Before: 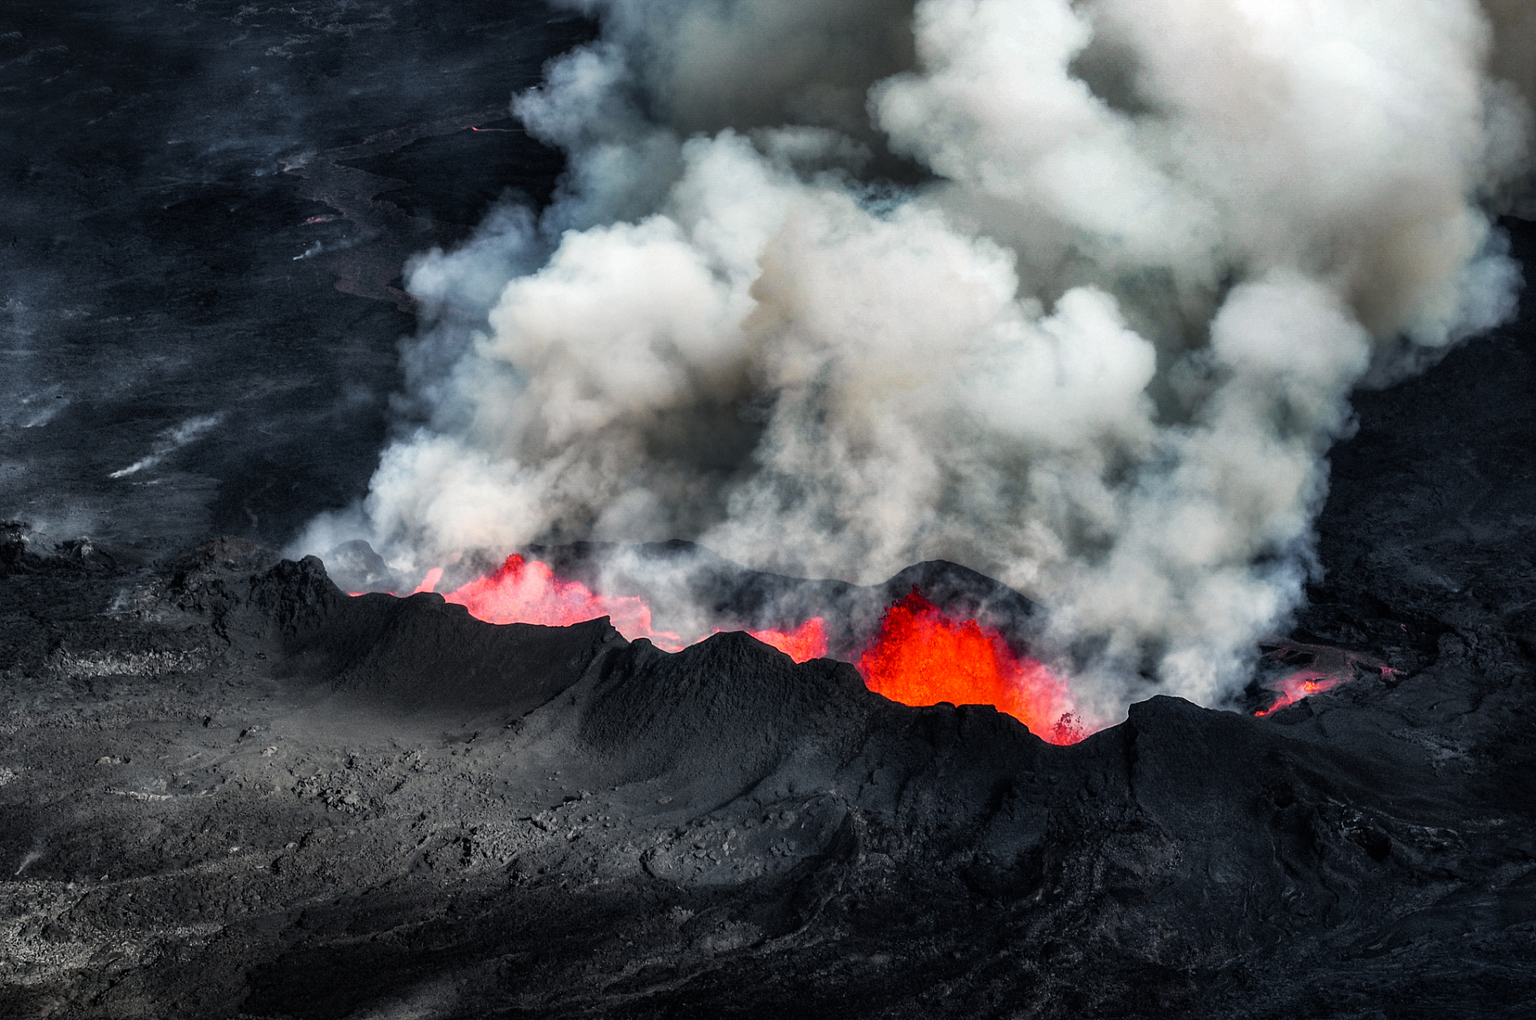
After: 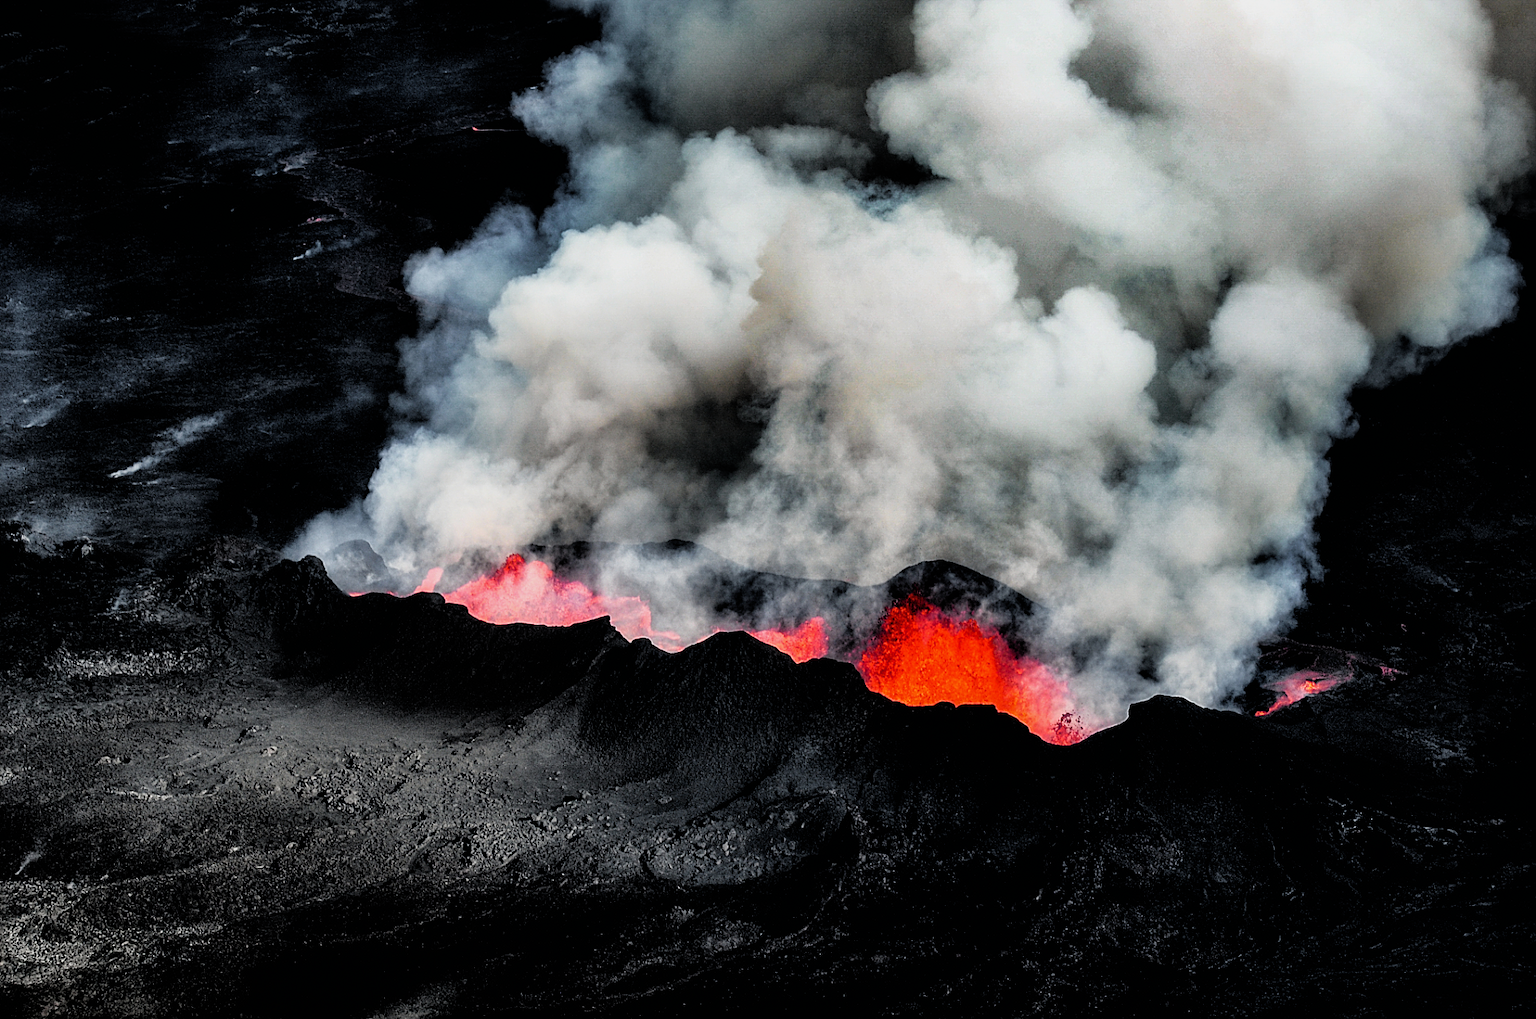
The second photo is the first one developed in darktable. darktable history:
filmic rgb: black relative exposure -3.9 EV, white relative exposure 3.17 EV, hardness 2.87
sharpen: on, module defaults
